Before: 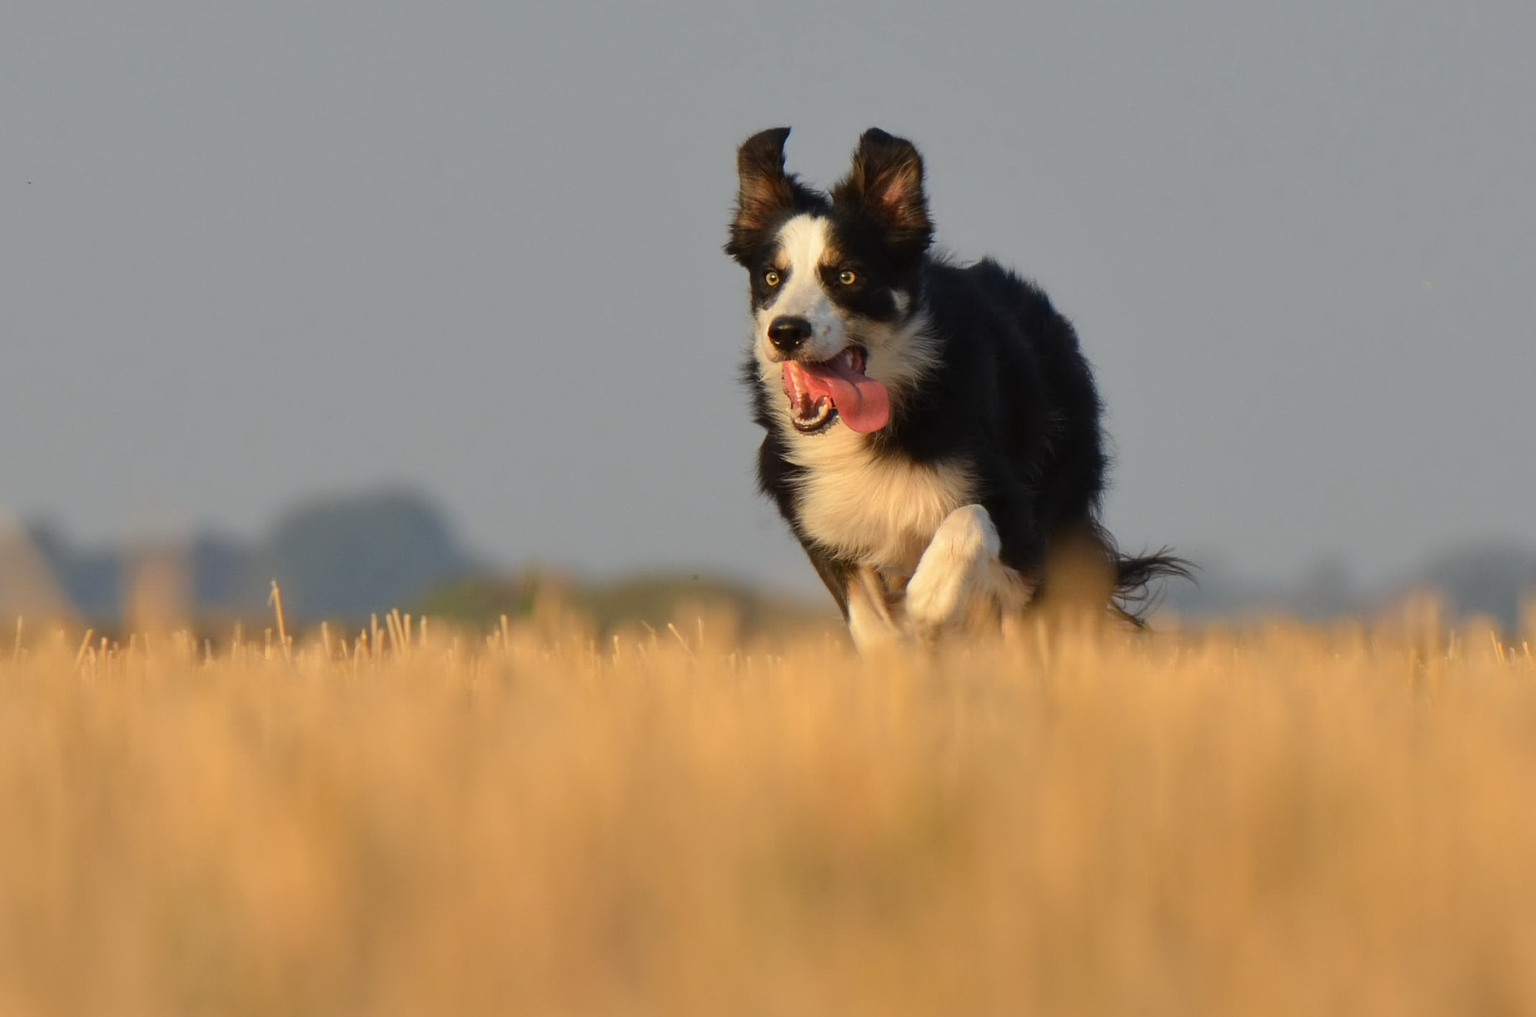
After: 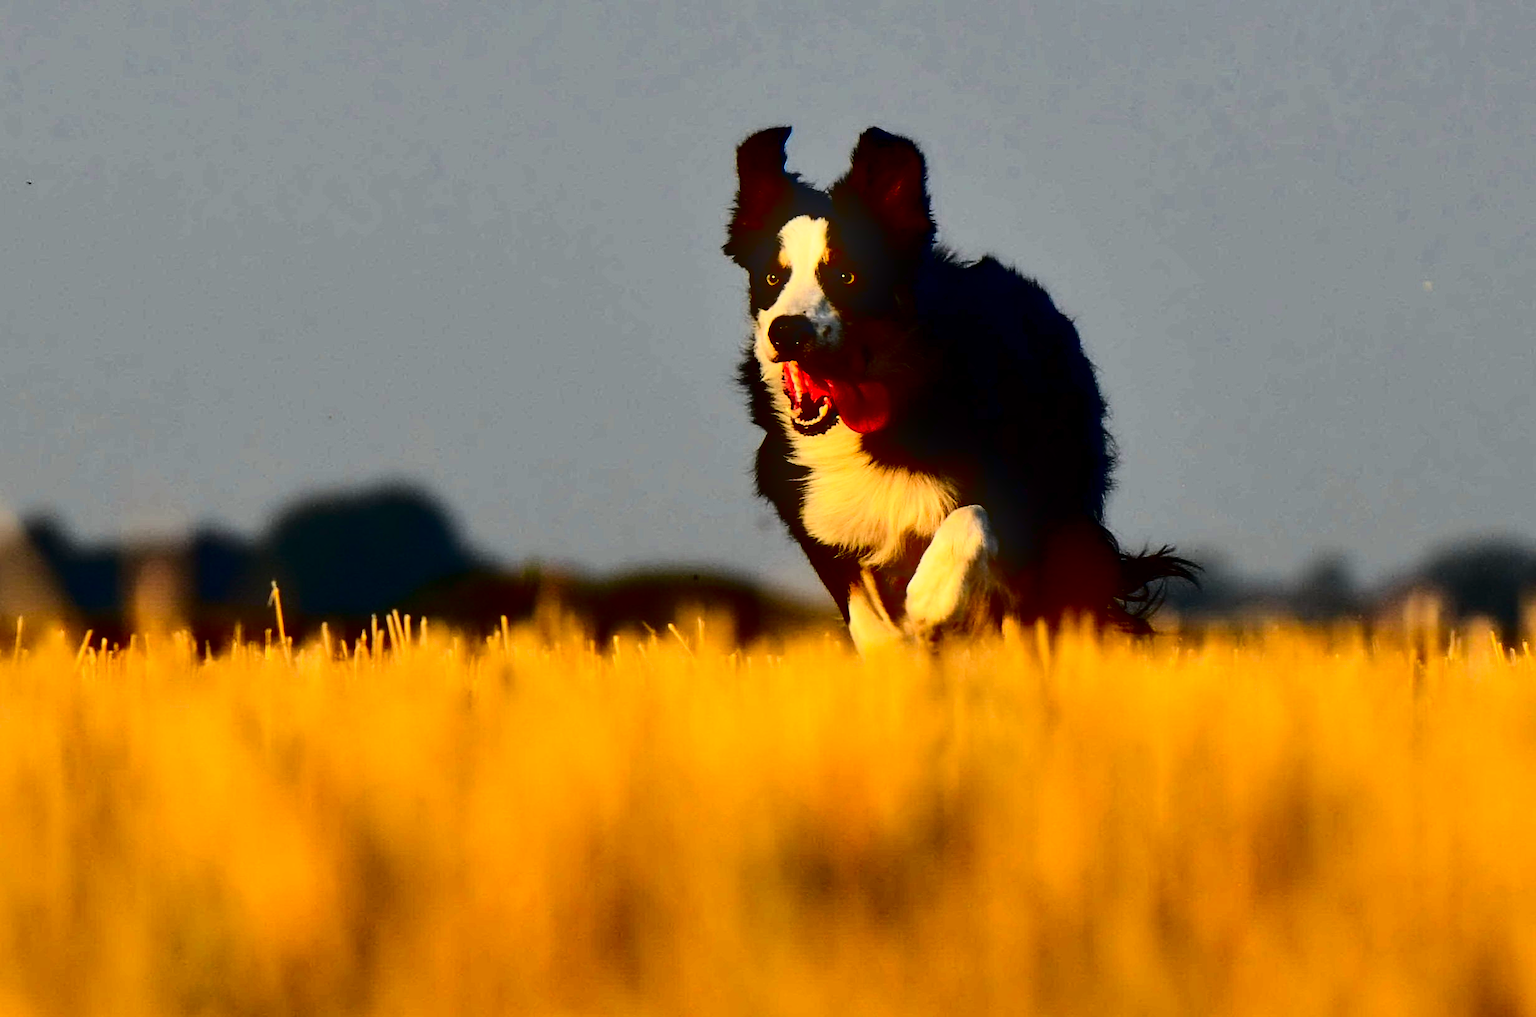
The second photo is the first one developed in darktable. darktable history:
exposure: exposure 0 EV, compensate highlight preservation false
contrast brightness saturation: contrast 0.77, brightness -1, saturation 1
bloom: size 15%, threshold 97%, strength 7%
